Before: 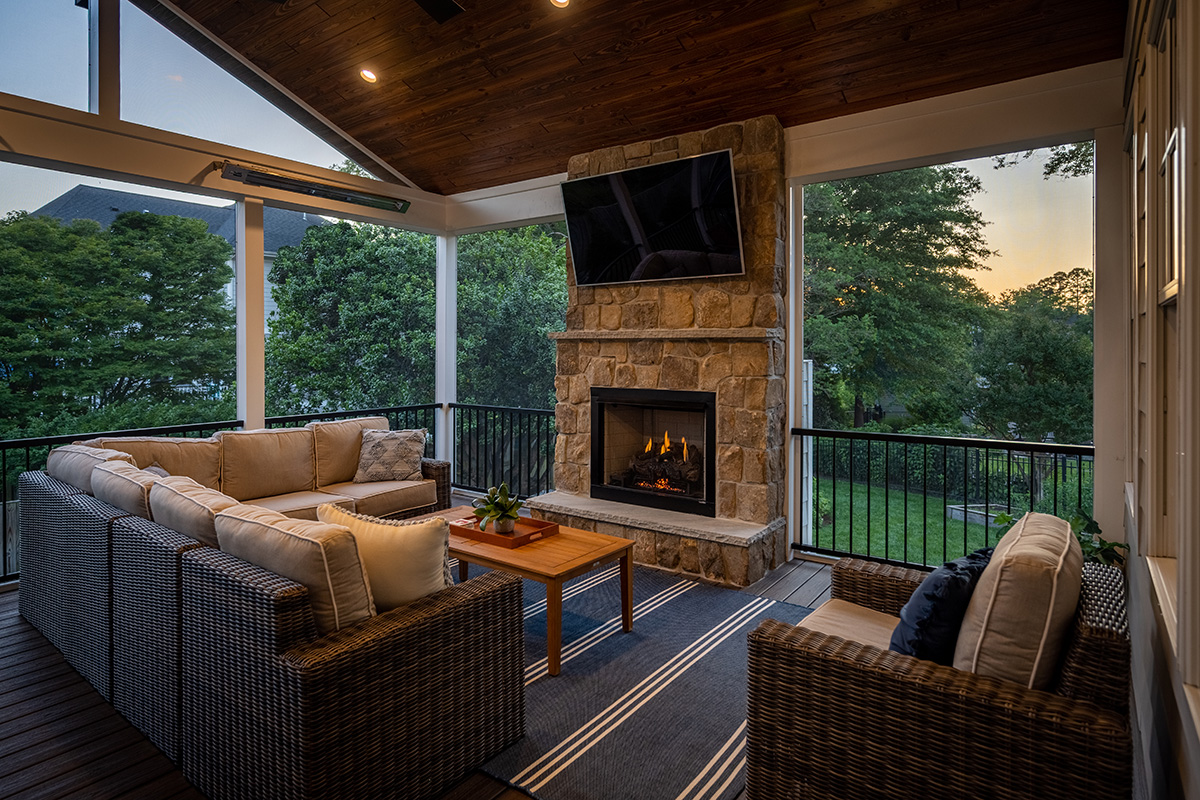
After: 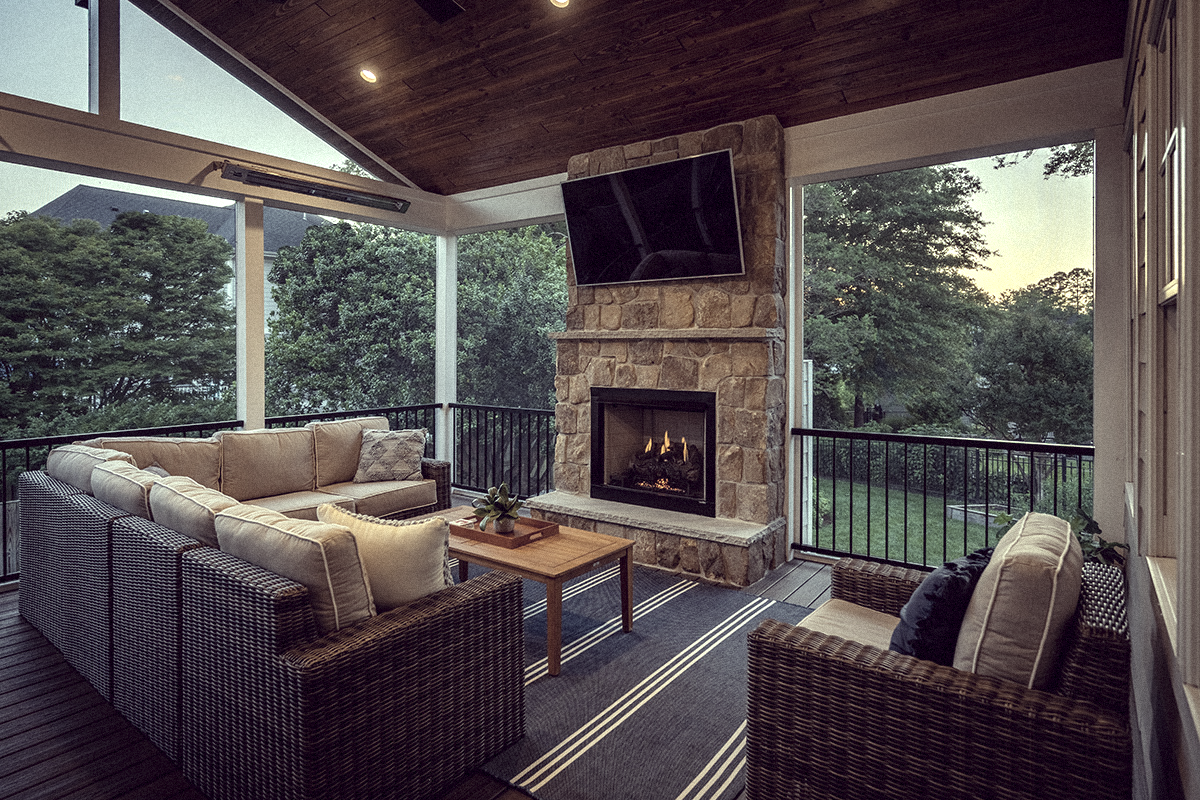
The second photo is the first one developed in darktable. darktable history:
exposure: exposure 0.6 EV, compensate highlight preservation false
color correction: highlights a* -20.17, highlights b* 20.27, shadows a* 20.03, shadows b* -20.46, saturation 0.43
grain: mid-tones bias 0%
